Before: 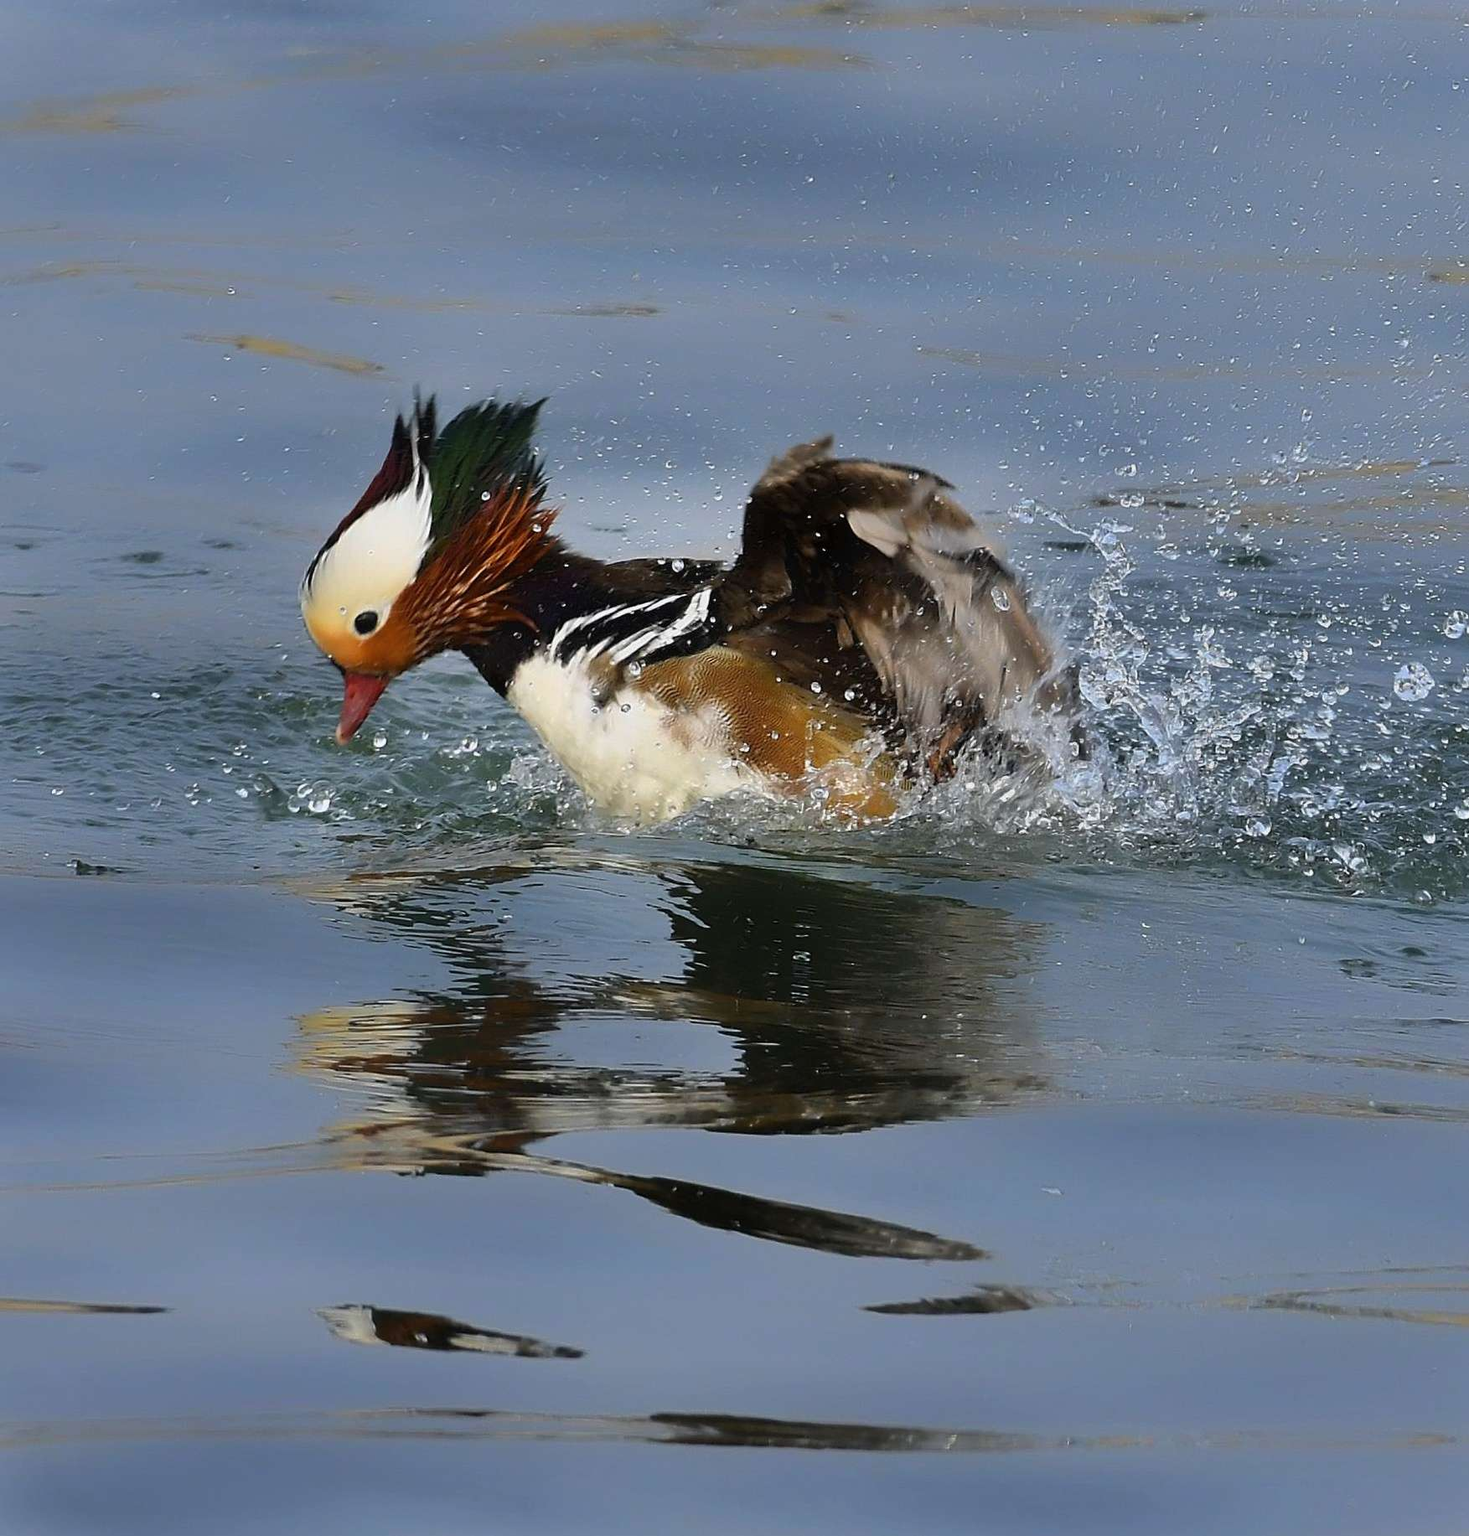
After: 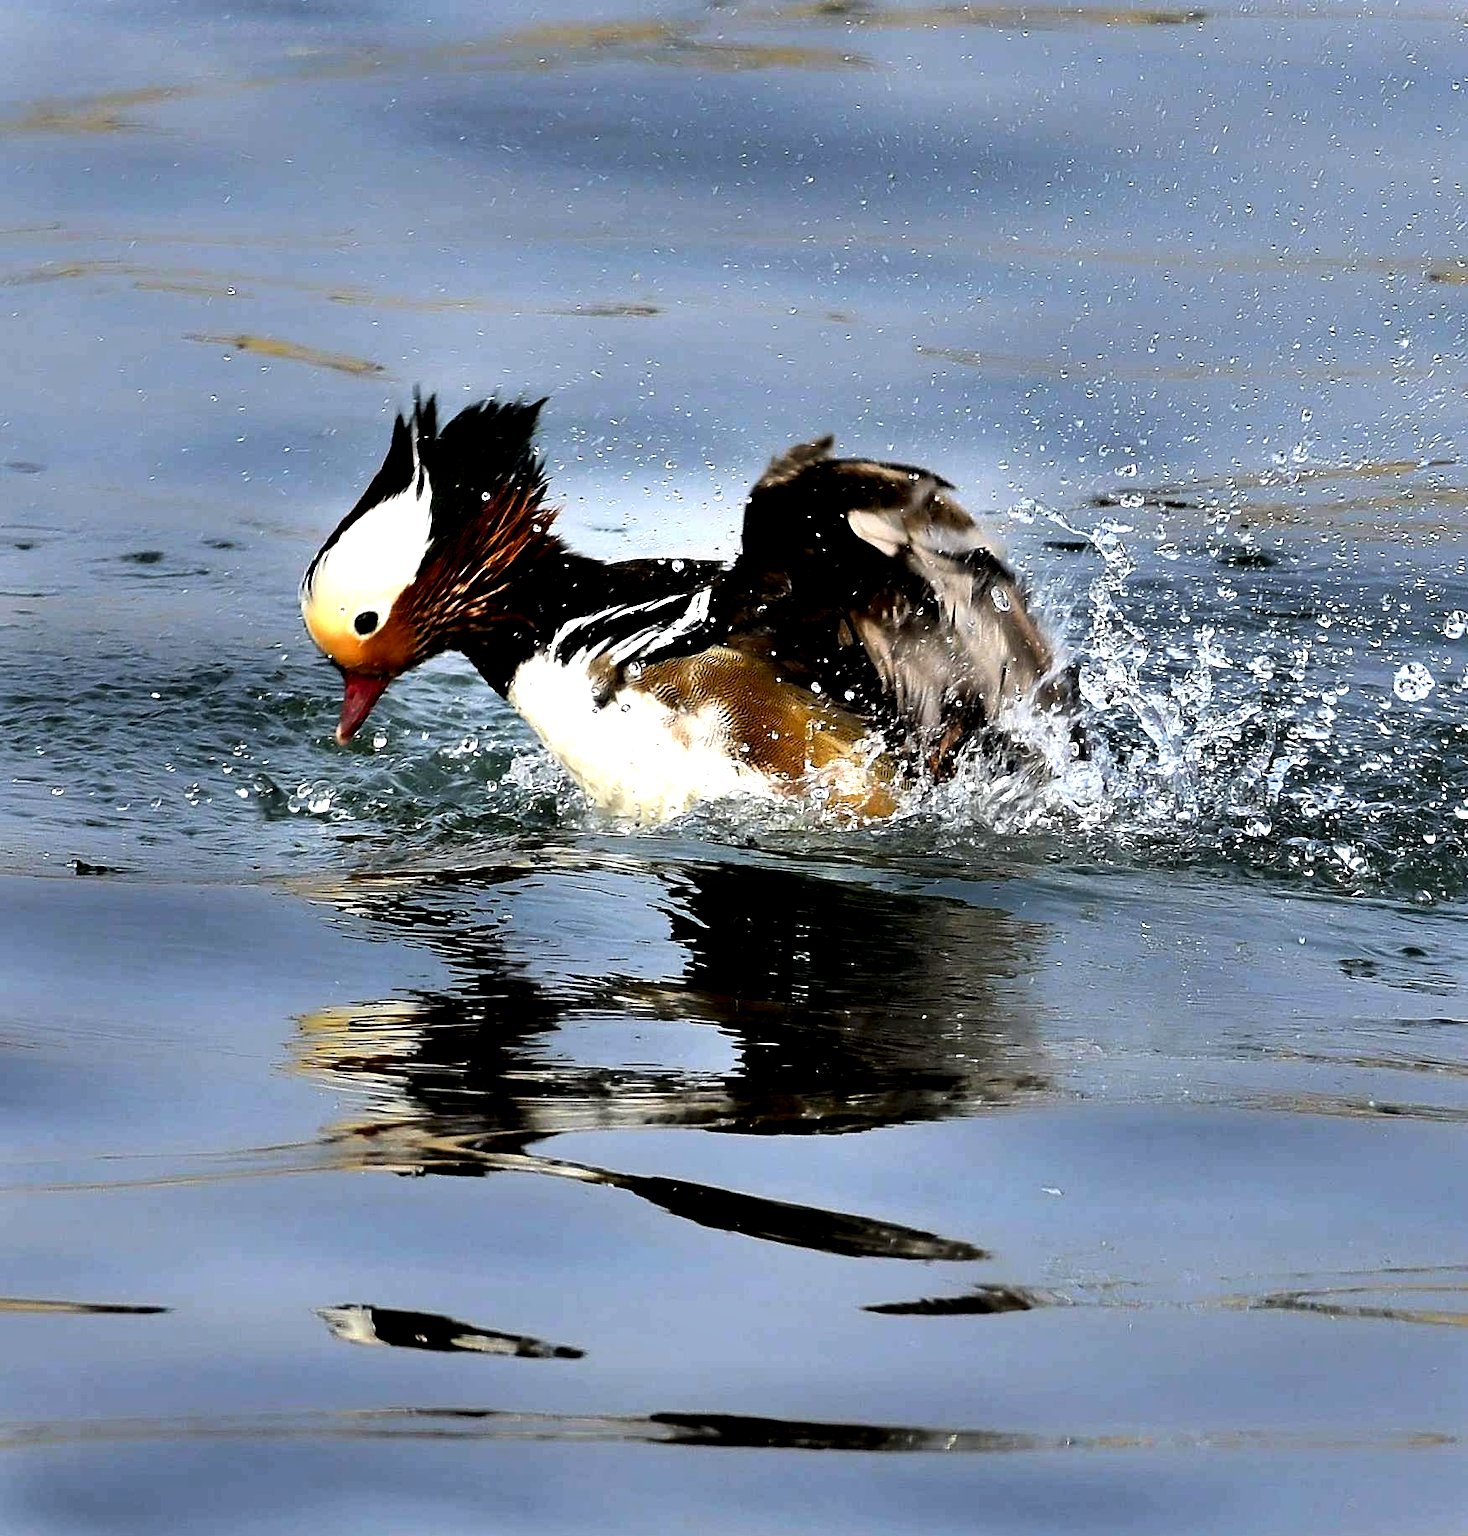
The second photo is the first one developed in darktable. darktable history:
tone equalizer: -8 EV -0.771 EV, -7 EV -0.688 EV, -6 EV -0.587 EV, -5 EV -0.371 EV, -3 EV 0.372 EV, -2 EV 0.6 EV, -1 EV 0.684 EV, +0 EV 0.756 EV, edges refinement/feathering 500, mask exposure compensation -1.57 EV, preserve details no
contrast equalizer: octaves 7, y [[0.6 ×6], [0.55 ×6], [0 ×6], [0 ×6], [0 ×6]]
